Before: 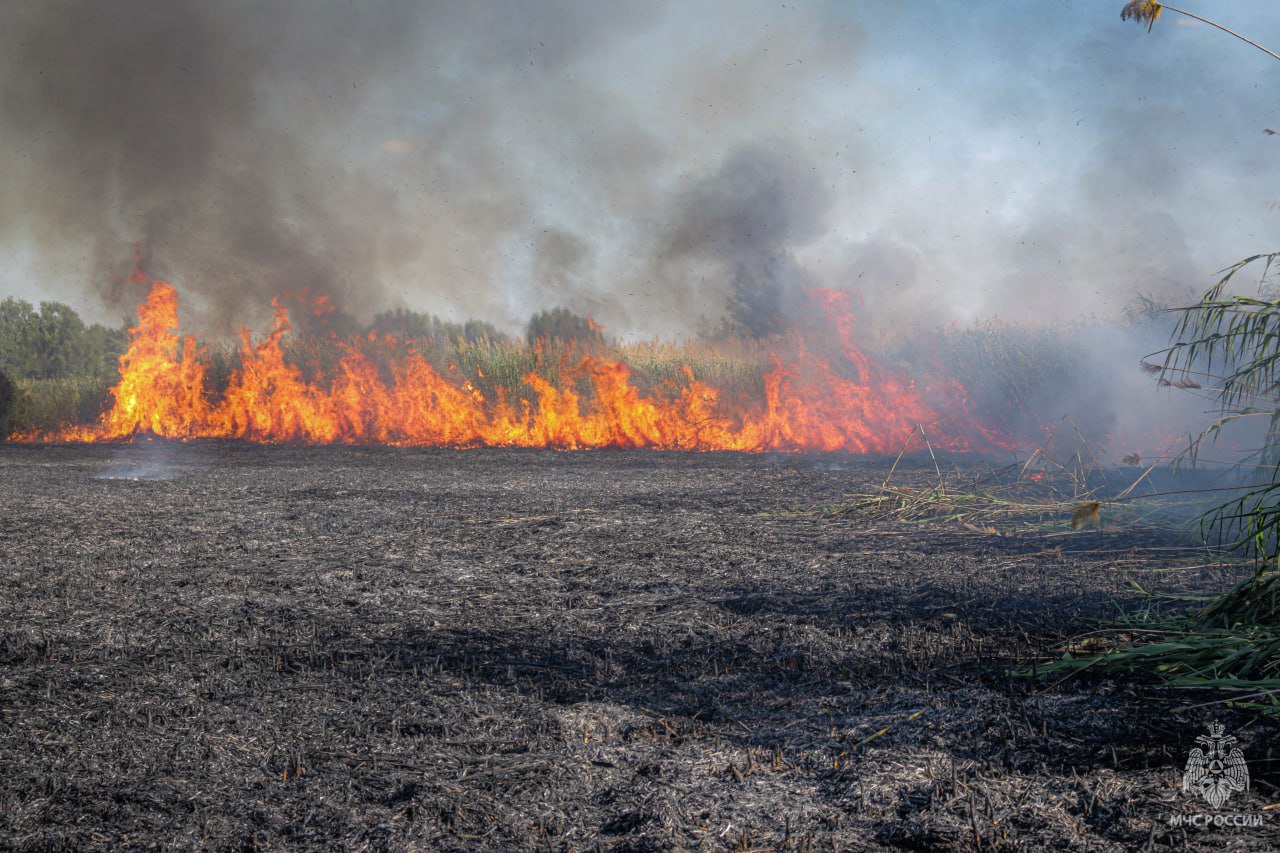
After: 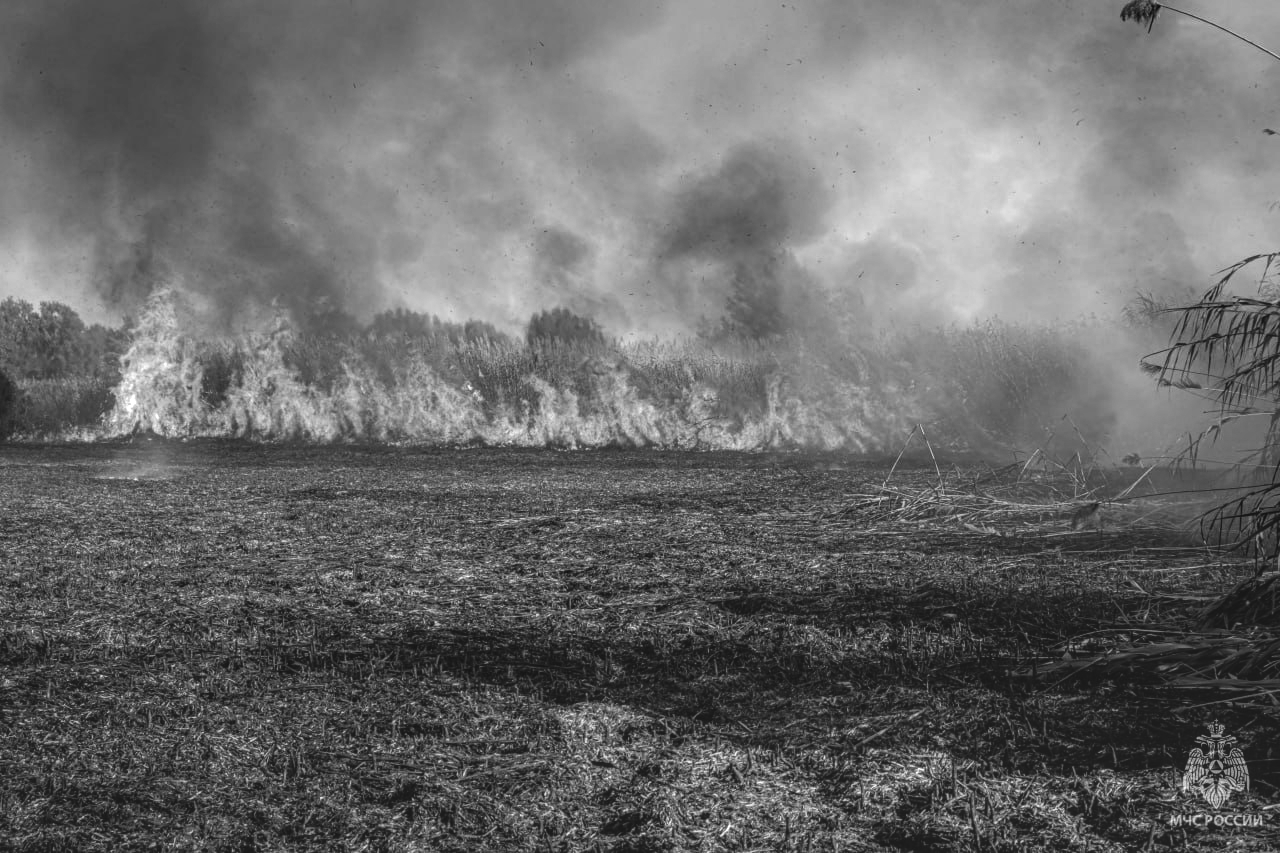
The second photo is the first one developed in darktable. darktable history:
local contrast: highlights 12%, shadows 38%, detail 183%, midtone range 0.471
white balance: red 1, blue 1
color correction: highlights a* 1.39, highlights b* 17.83
exposure: black level correction -0.036, exposure -0.497 EV, compensate highlight preservation false
monochrome: on, module defaults
tone equalizer: on, module defaults
